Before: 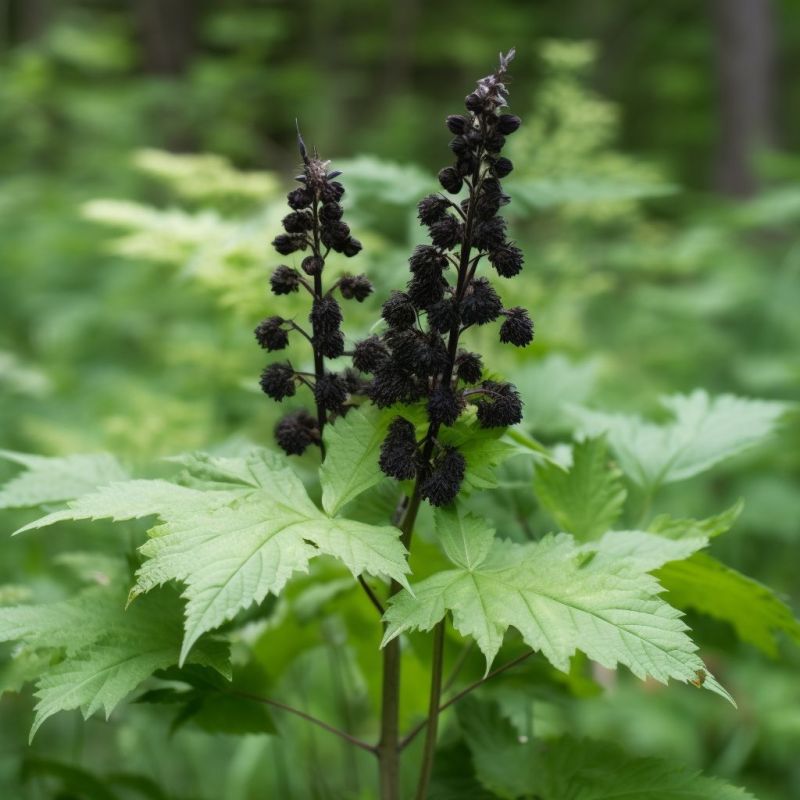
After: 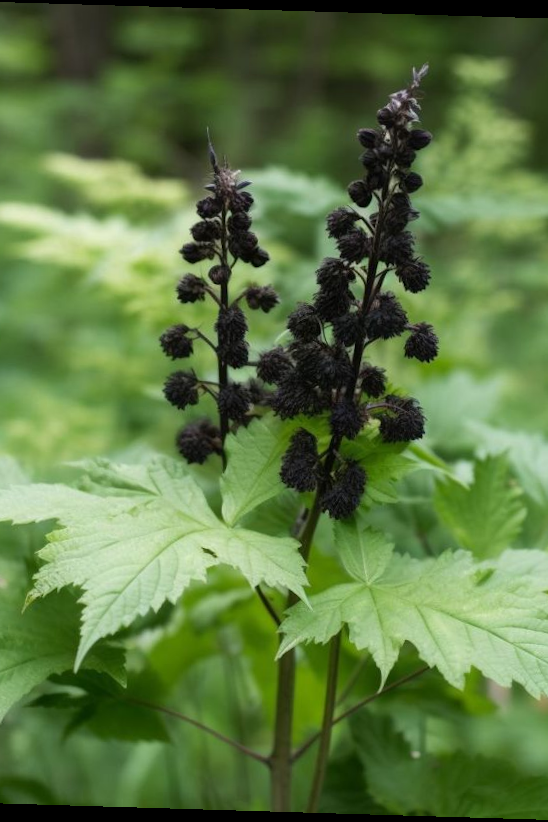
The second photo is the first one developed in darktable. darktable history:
rotate and perspective: rotation 1.72°, automatic cropping off
crop and rotate: left 13.342%, right 19.991%
